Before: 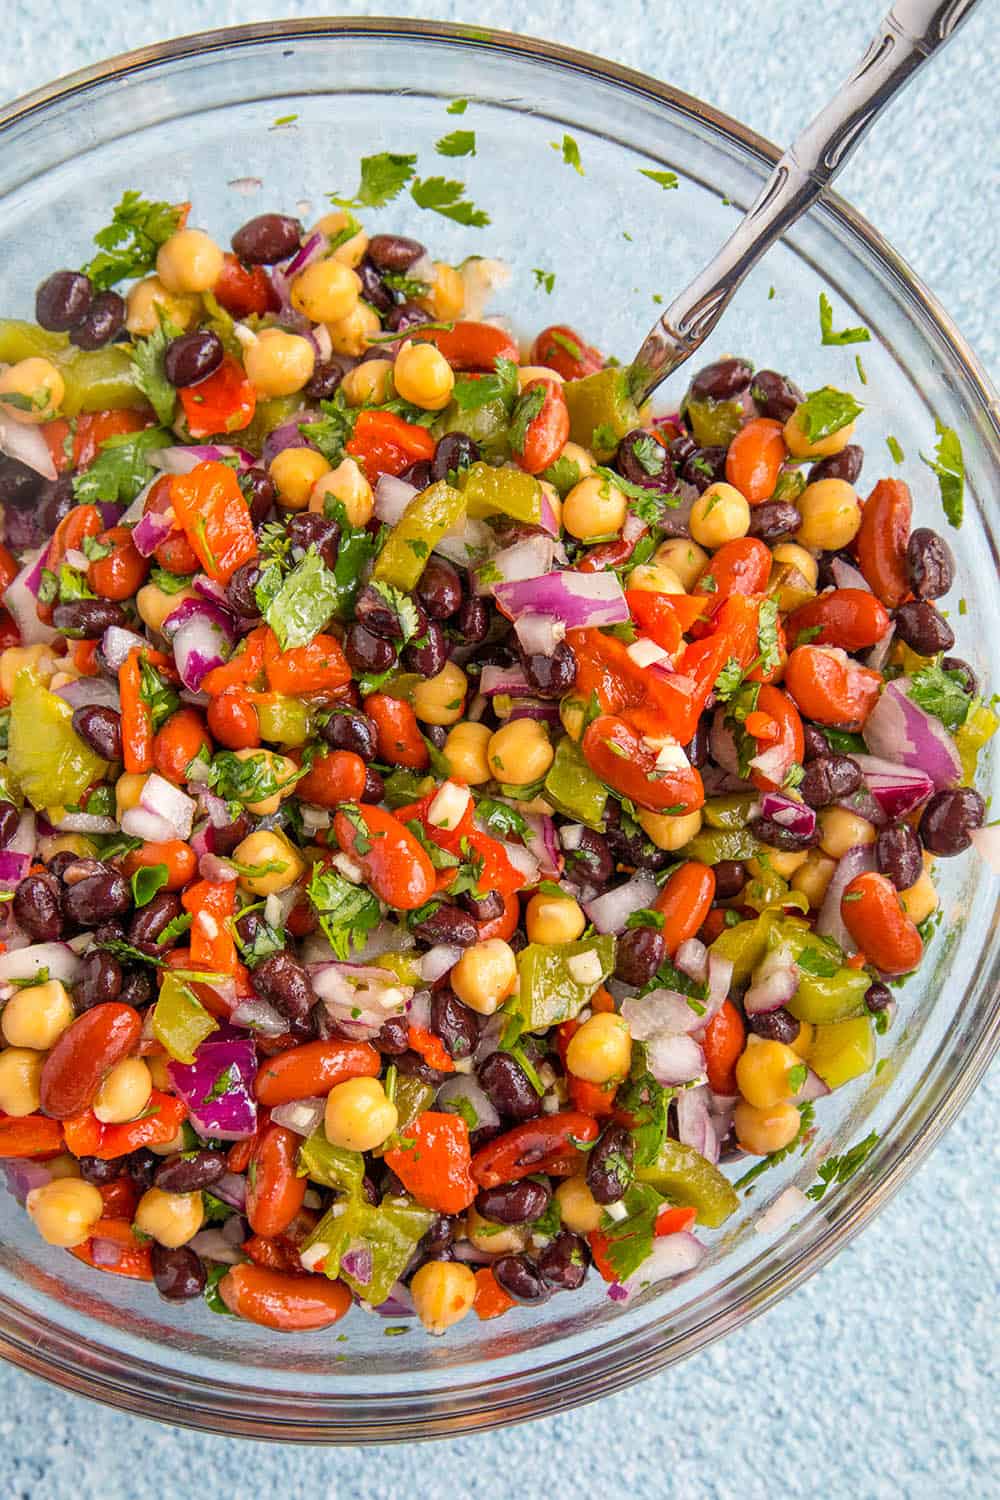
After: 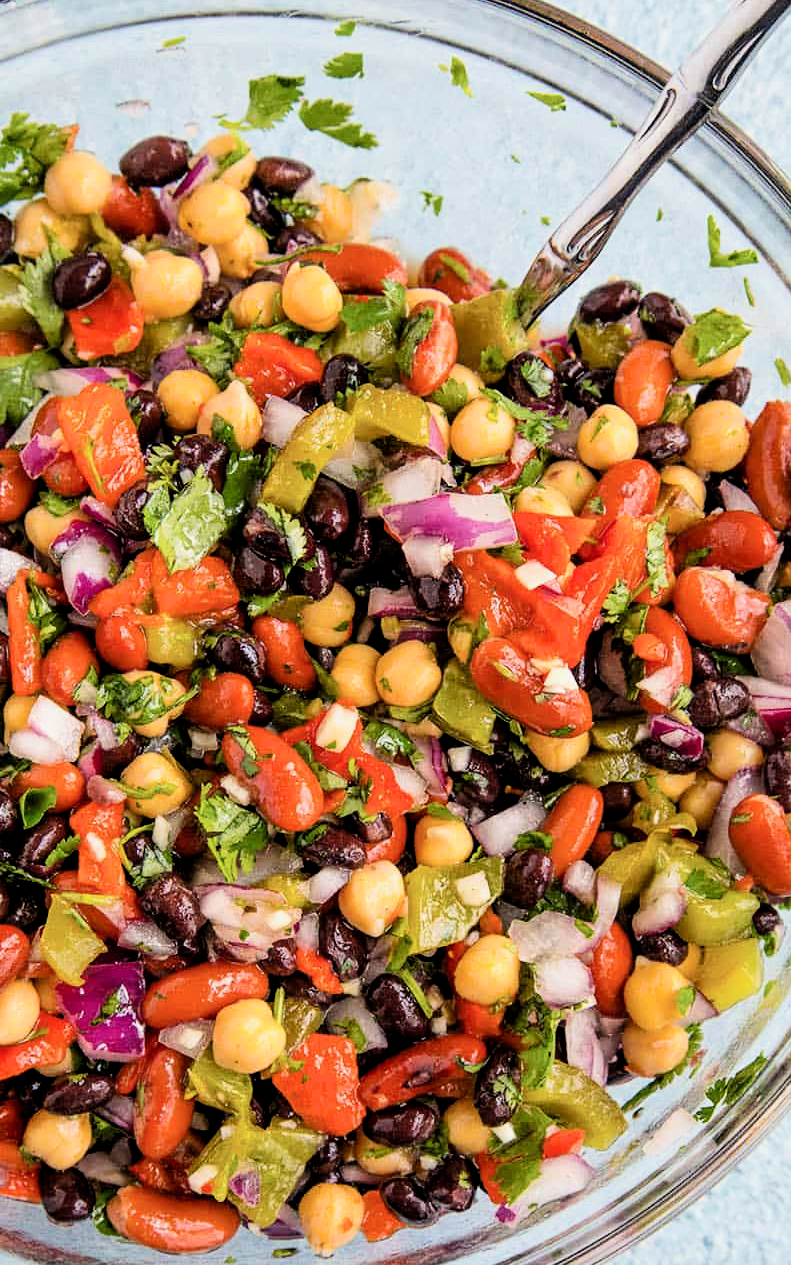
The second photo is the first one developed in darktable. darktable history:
crop: left 11.285%, top 5.244%, right 9.575%, bottom 10.417%
tone equalizer: -8 EV 0.05 EV
filmic rgb: black relative exposure -4.04 EV, white relative exposure 2.99 EV, threshold 6 EV, hardness 3.01, contrast 1.514, enable highlight reconstruction true
